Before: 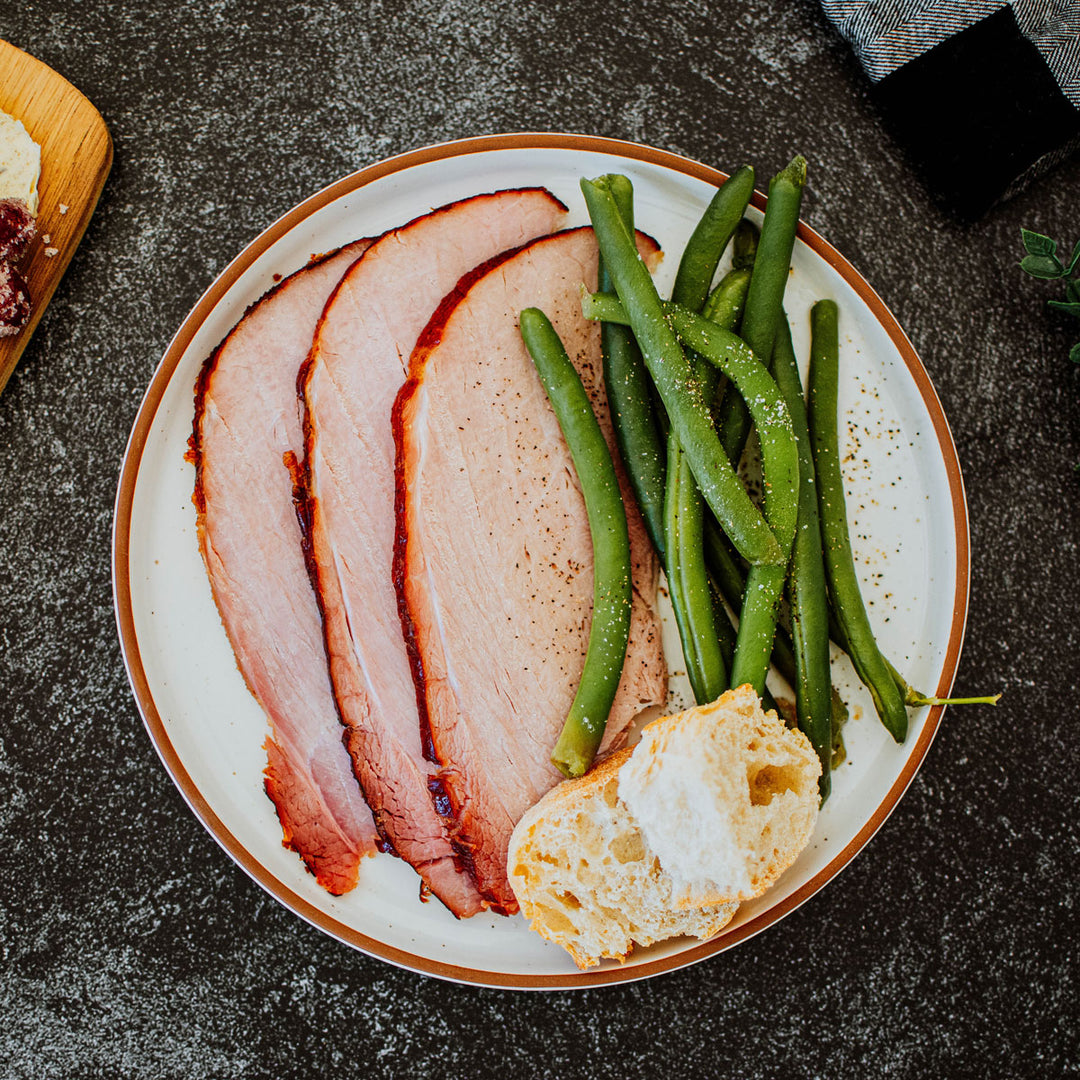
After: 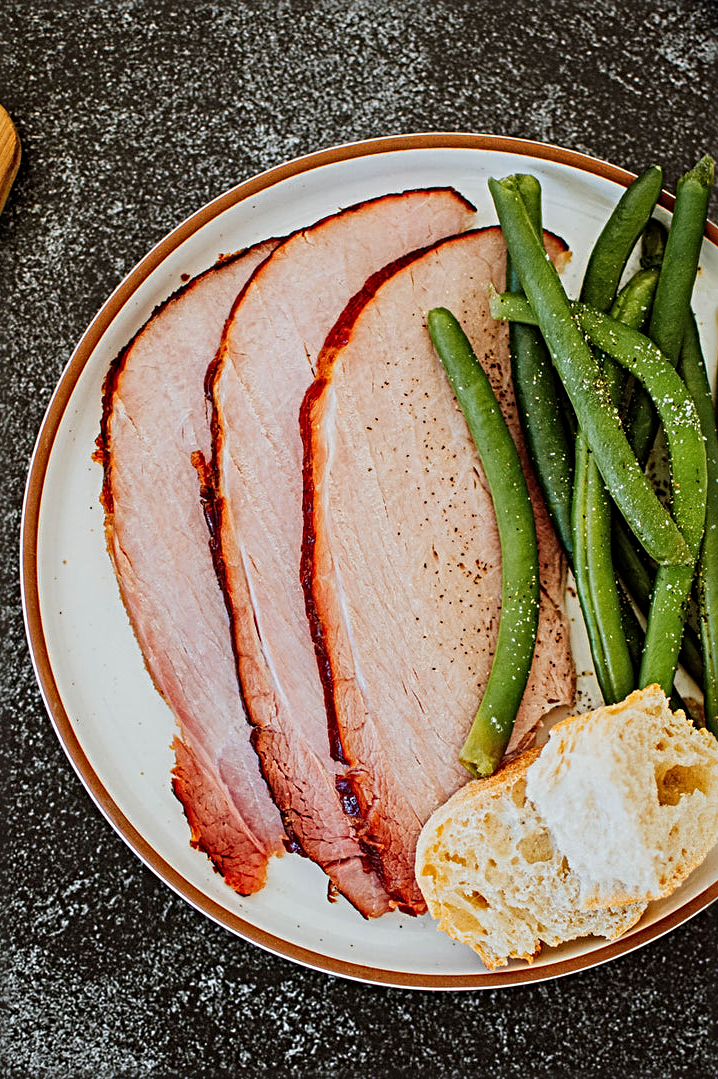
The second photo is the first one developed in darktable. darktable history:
crop and rotate: left 8.567%, right 24.874%
sharpen: radius 3.993
